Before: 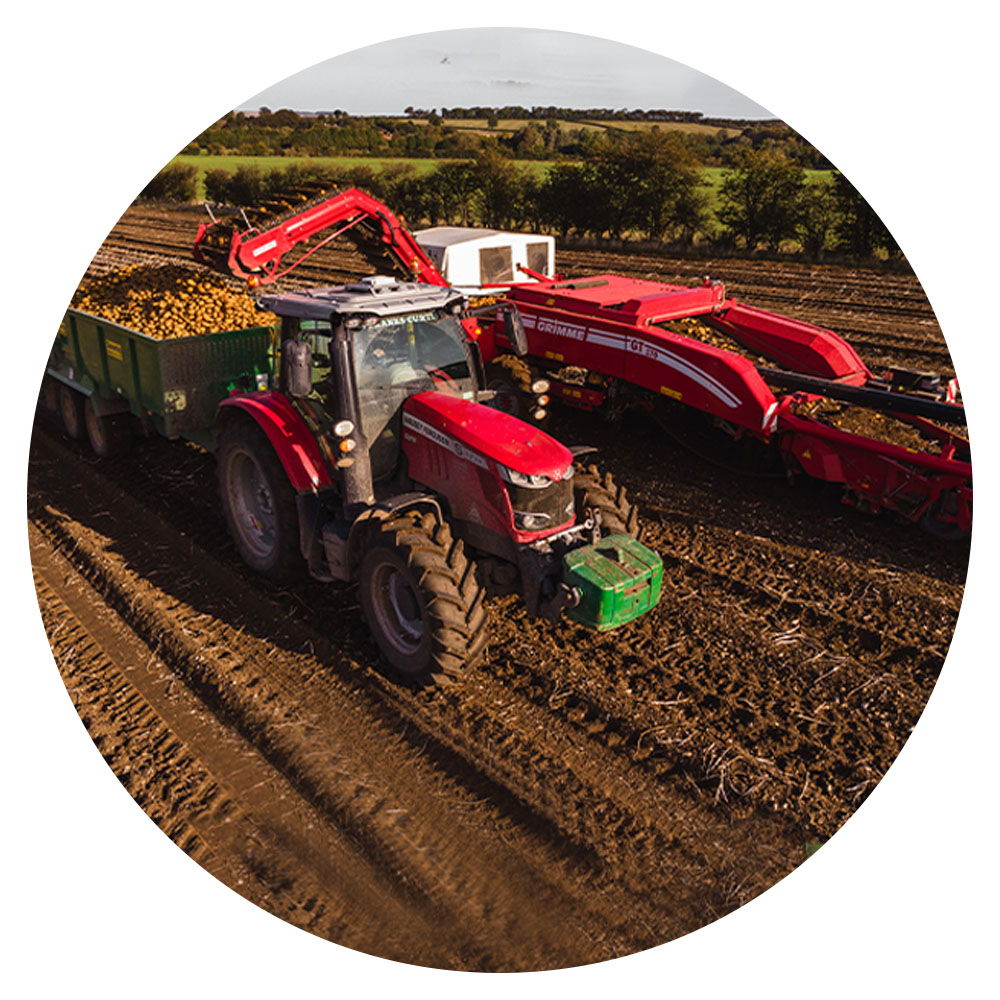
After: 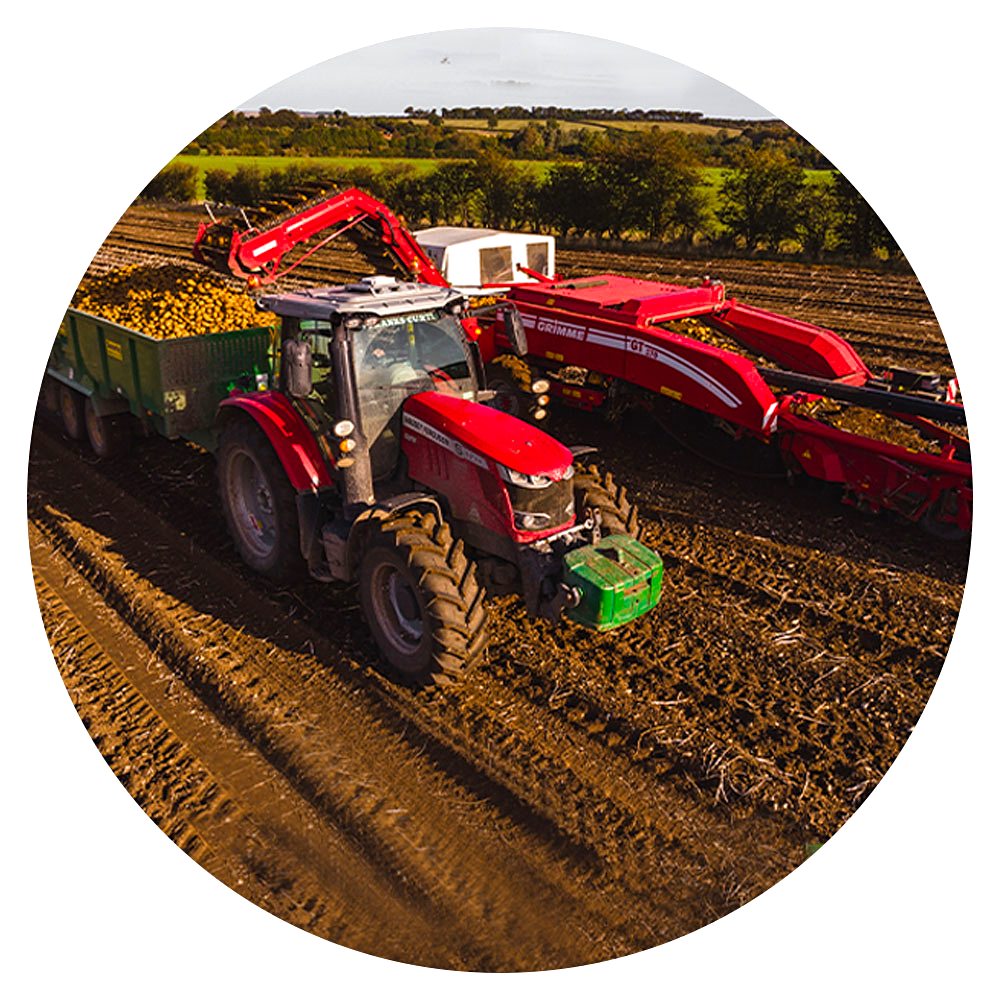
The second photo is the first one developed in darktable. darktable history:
sharpen: amount 0.2
exposure: exposure 0.2 EV, compensate highlight preservation false
color balance rgb: perceptual saturation grading › global saturation 20%, global vibrance 10%
